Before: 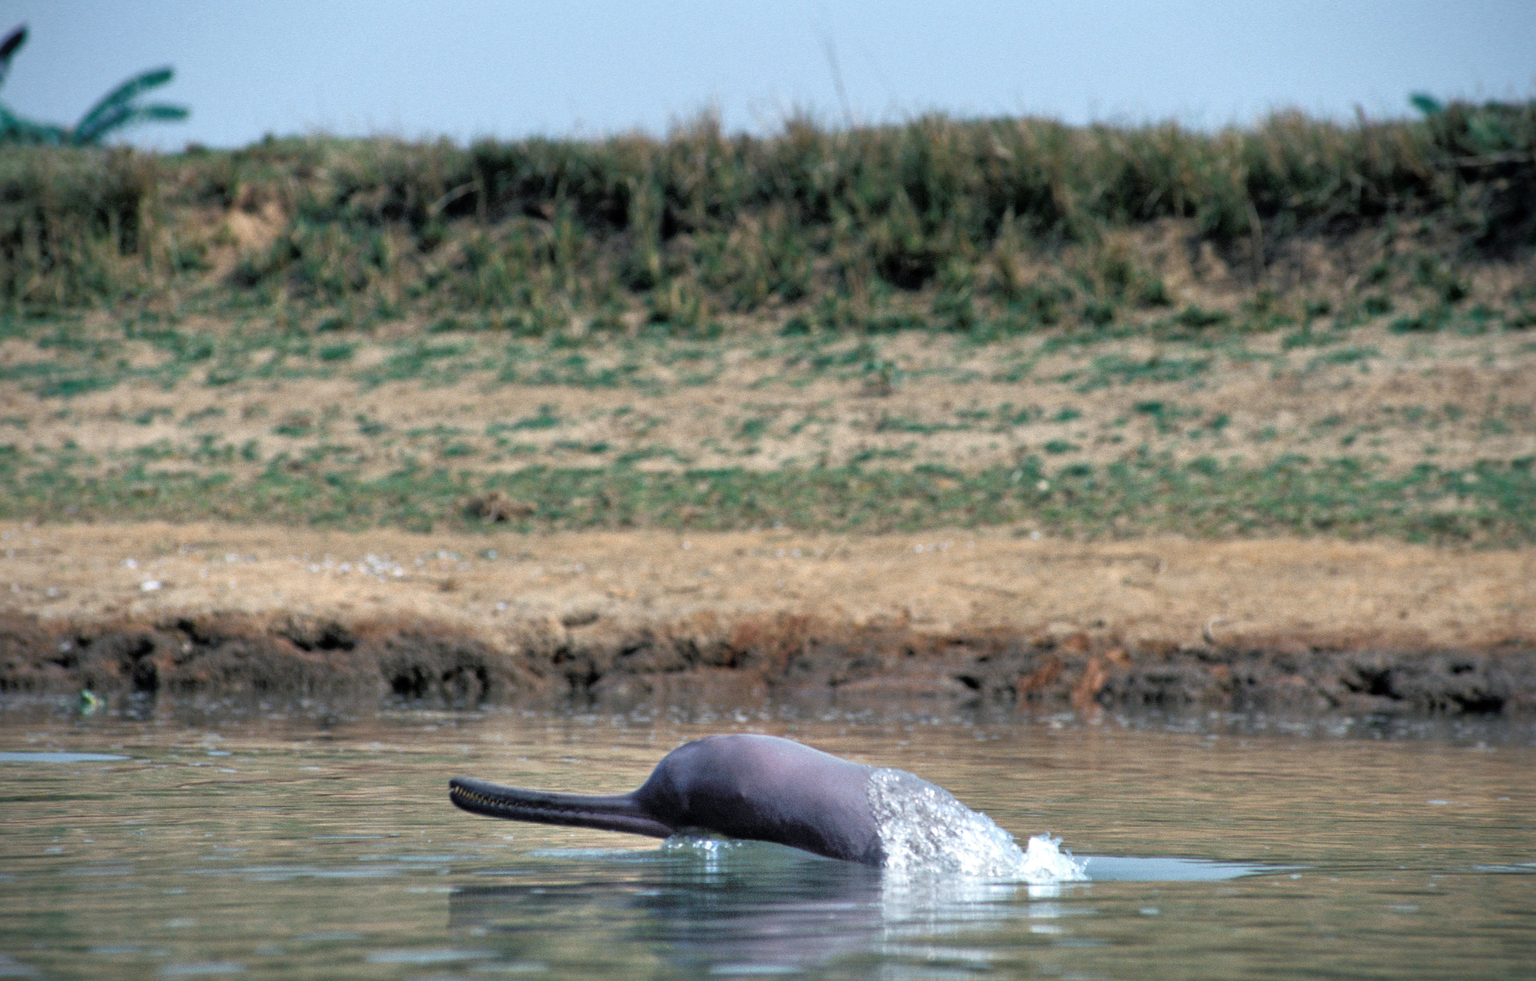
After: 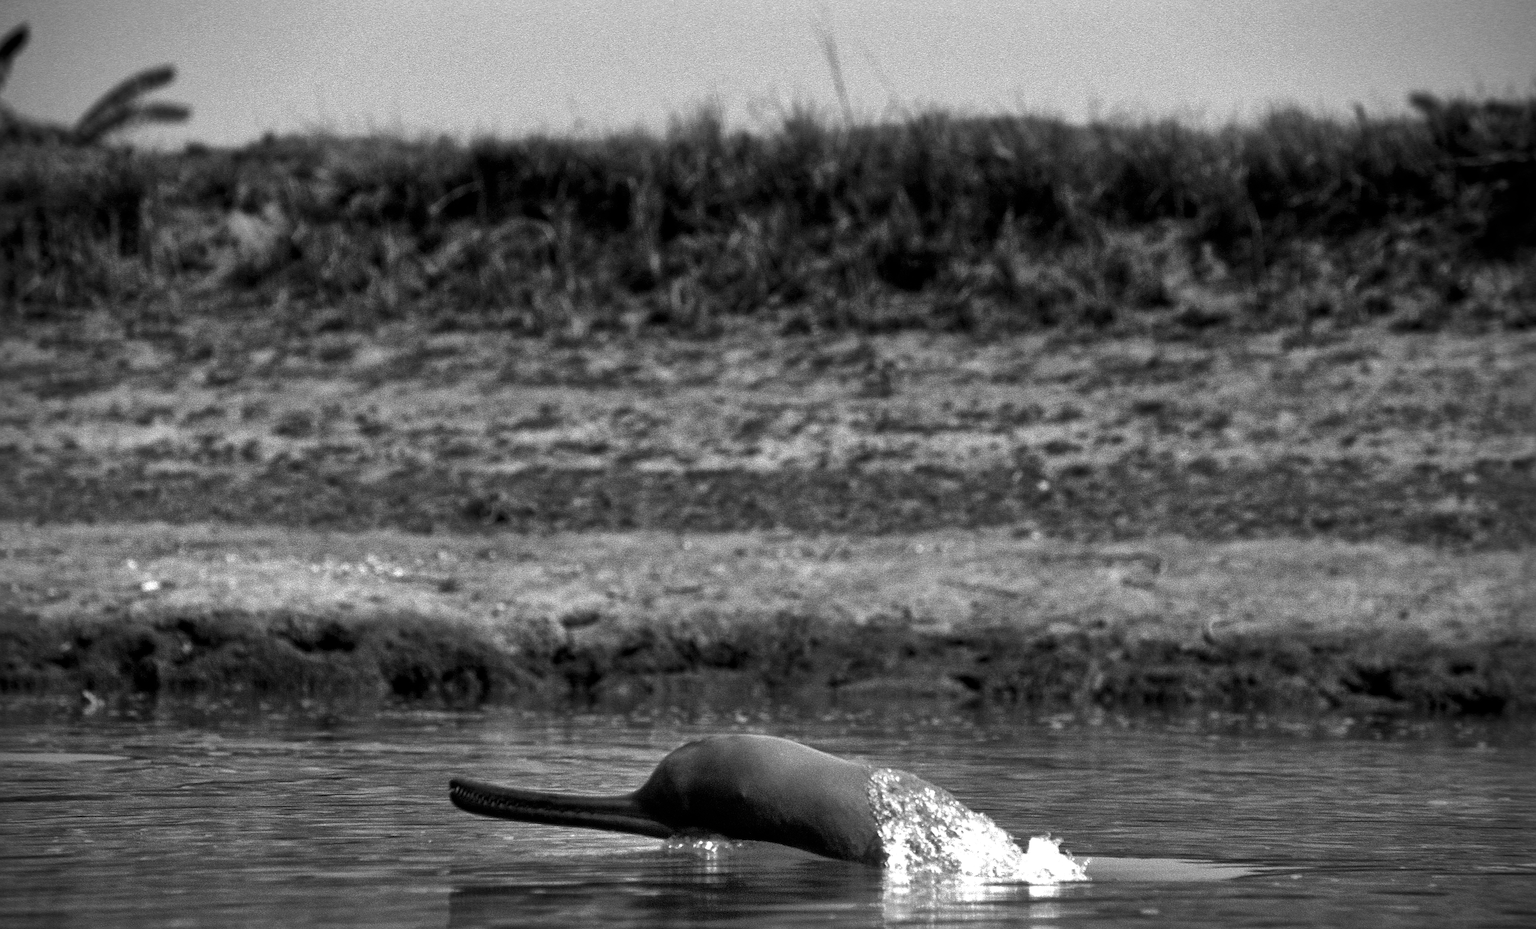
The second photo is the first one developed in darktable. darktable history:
contrast brightness saturation: contrast -0.031, brightness -0.609, saturation -0.999
crop and rotate: top 0.003%, bottom 5.244%
tone equalizer: -8 EV -0.413 EV, -7 EV -0.388 EV, -6 EV -0.351 EV, -5 EV -0.217 EV, -3 EV 0.189 EV, -2 EV 0.348 EV, -1 EV 0.39 EV, +0 EV 0.425 EV, mask exposure compensation -0.495 EV
sharpen: on, module defaults
shadows and highlights: on, module defaults
